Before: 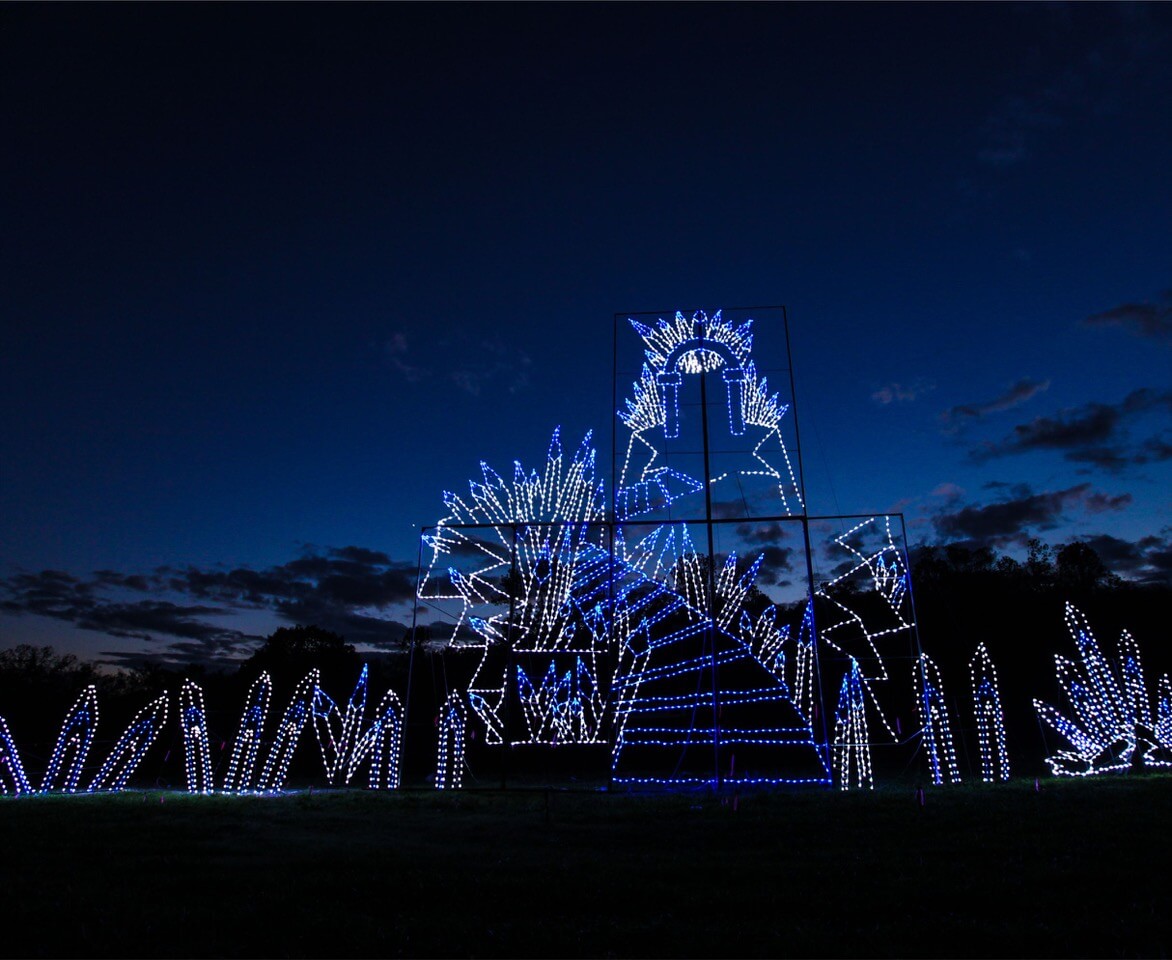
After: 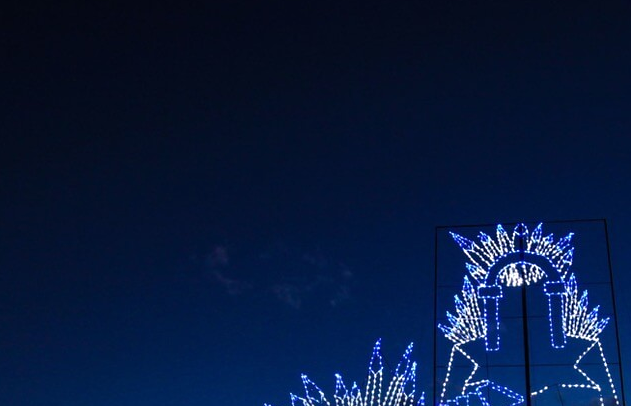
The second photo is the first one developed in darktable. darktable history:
sharpen: radius 5.325, amount 0.312, threshold 26.433
crop: left 15.306%, top 9.065%, right 30.789%, bottom 48.638%
base curve: curves: ch0 [(0, 0) (0.472, 0.455) (1, 1)], preserve colors none
